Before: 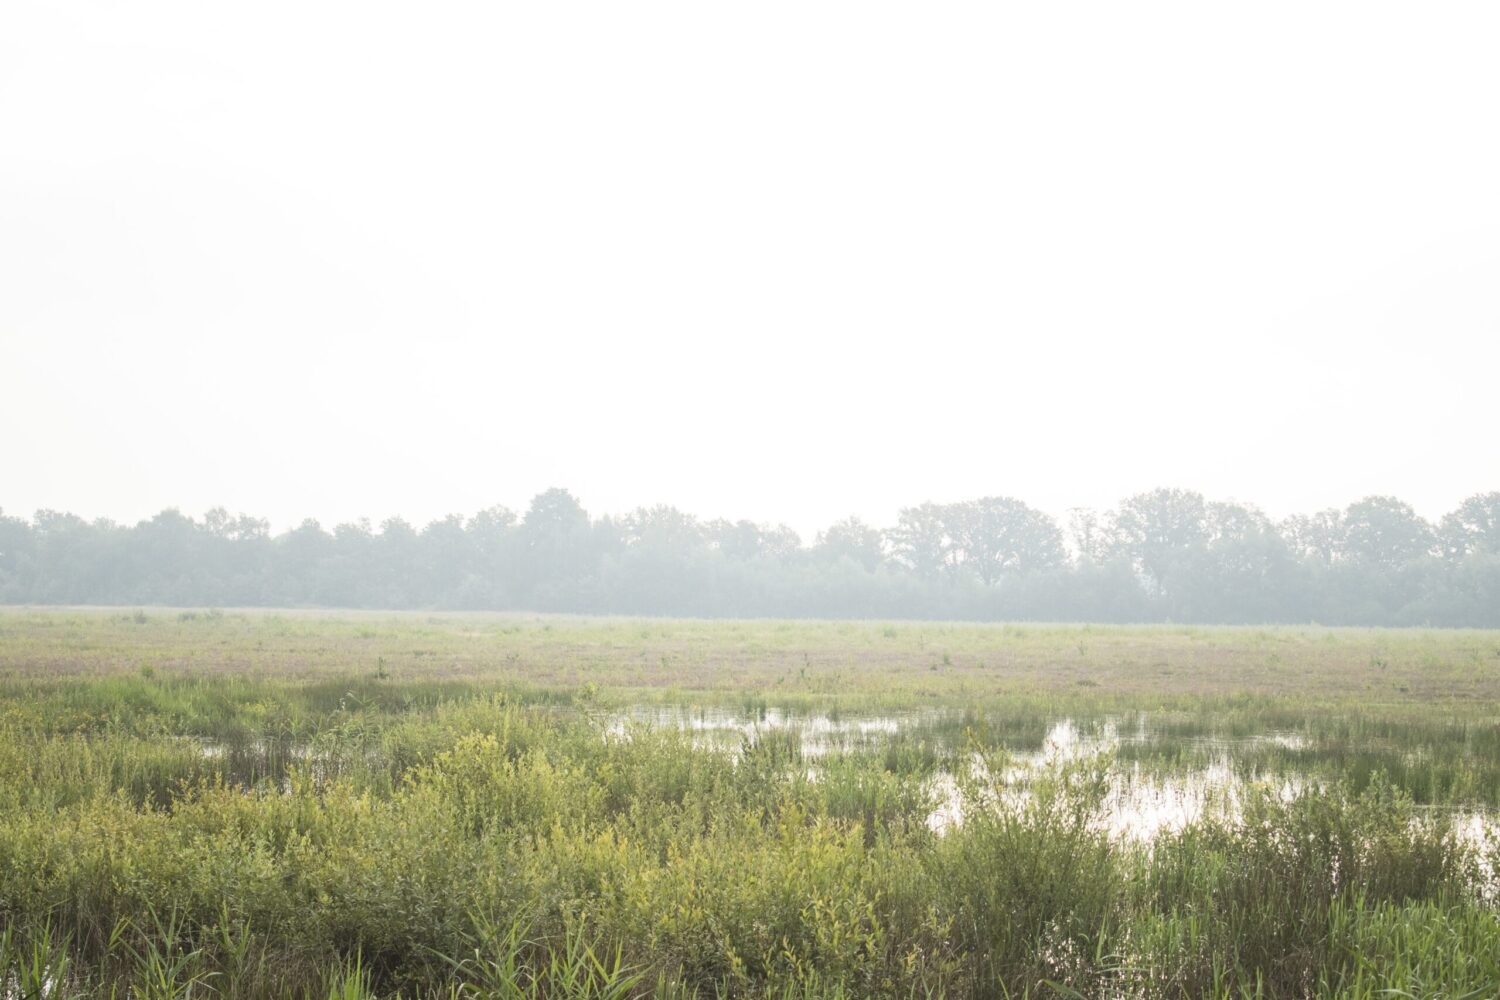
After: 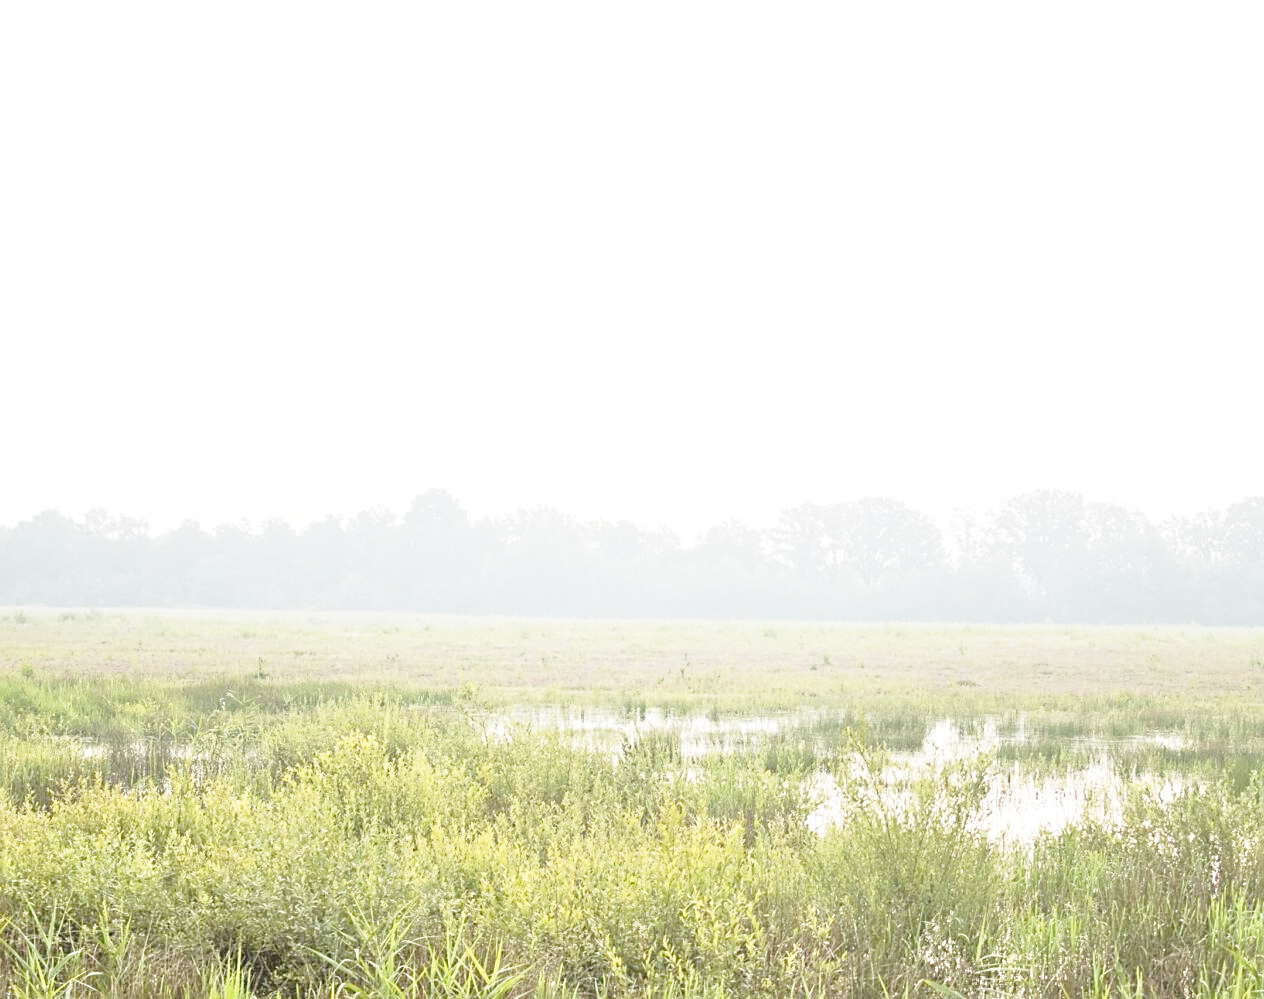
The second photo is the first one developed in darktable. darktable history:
tone equalizer: -7 EV 0.15 EV, -6 EV 0.6 EV, -5 EV 1.15 EV, -4 EV 1.33 EV, -3 EV 1.15 EV, -2 EV 0.6 EV, -1 EV 0.15 EV, mask exposure compensation -0.5 EV
sharpen: on, module defaults
crop: left 8.026%, right 7.374%
base curve: curves: ch0 [(0, 0) (0.028, 0.03) (0.121, 0.232) (0.46, 0.748) (0.859, 0.968) (1, 1)], preserve colors none
